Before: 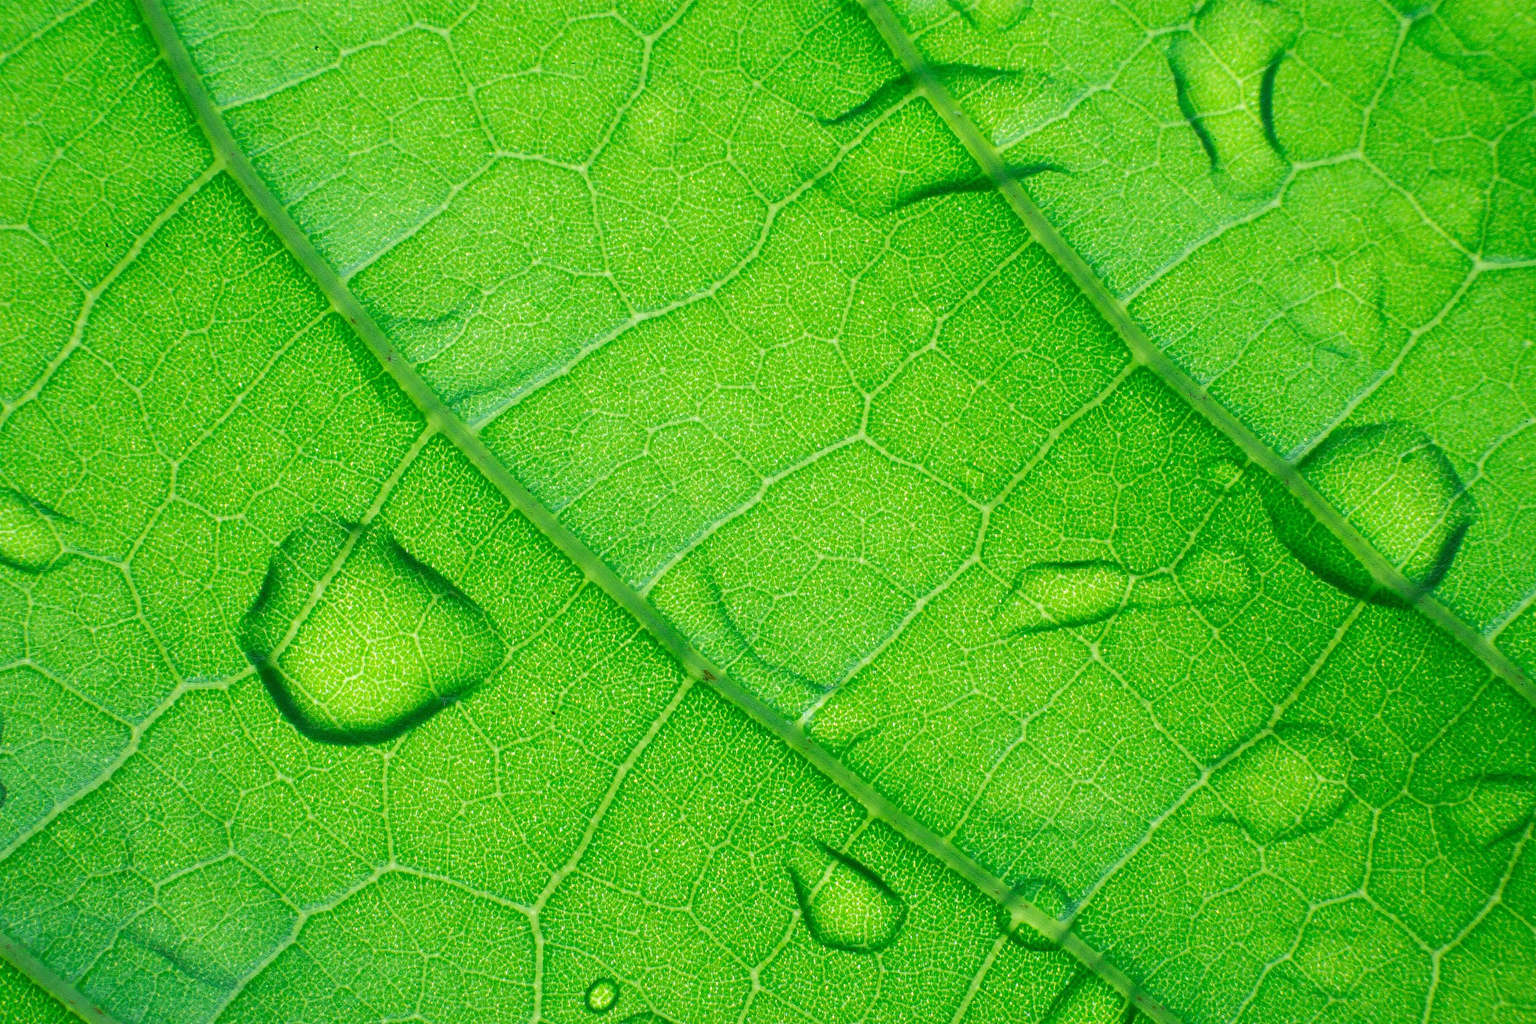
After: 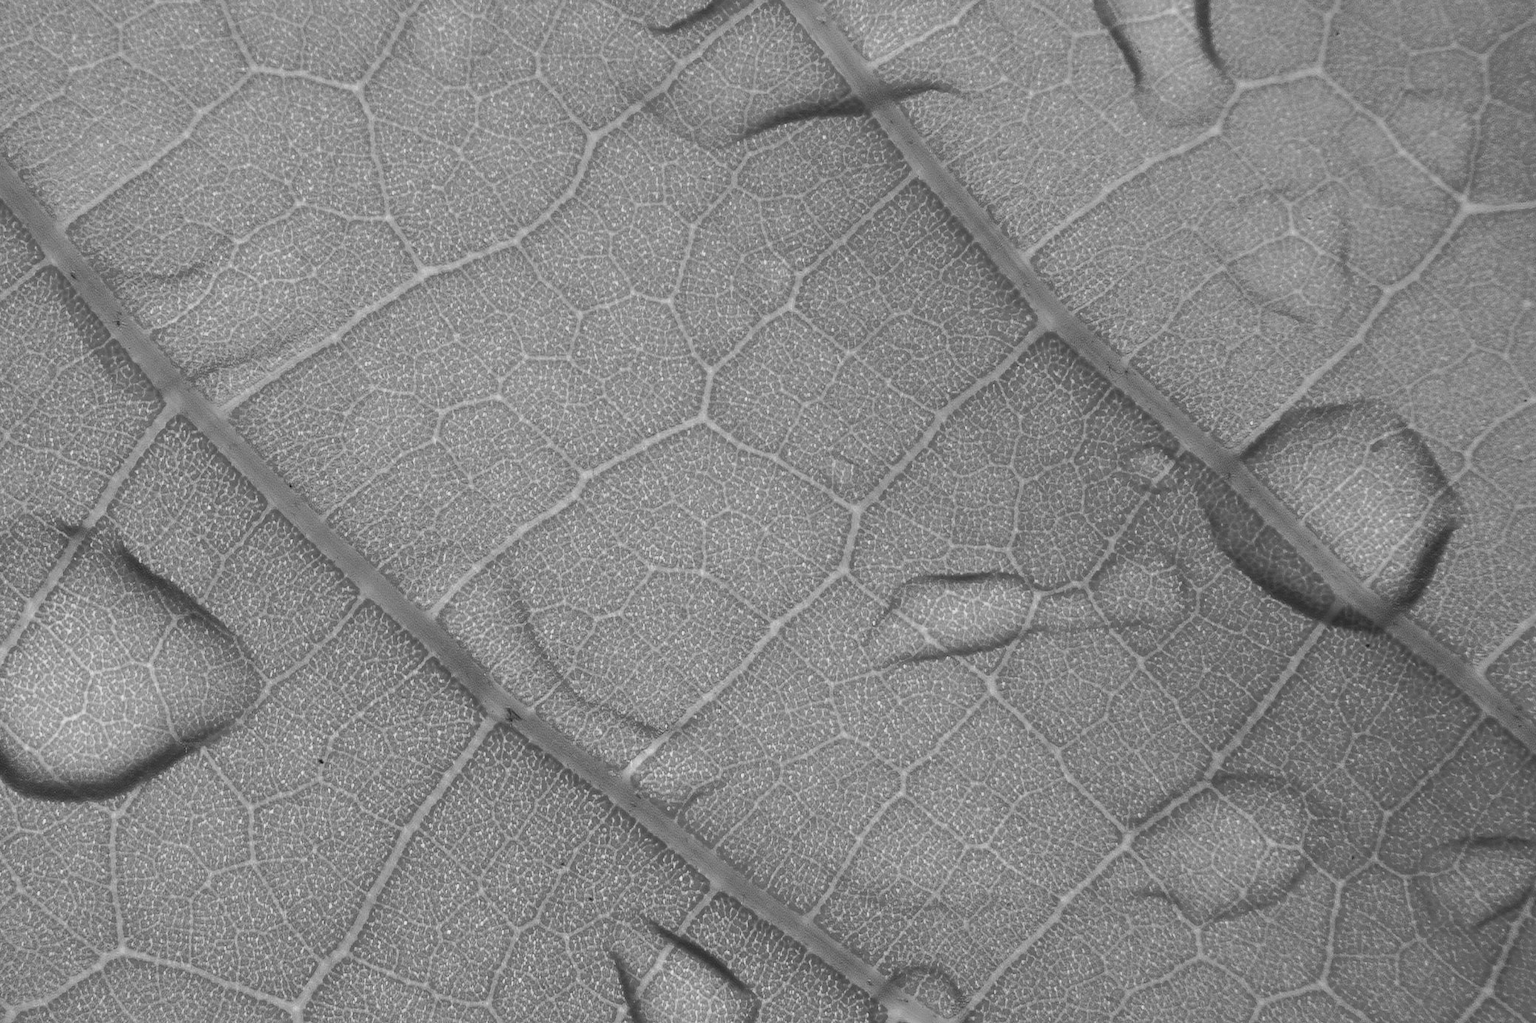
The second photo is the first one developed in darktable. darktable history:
crop: left 19.159%, top 9.58%, bottom 9.58%
color calibration: output gray [0.21, 0.42, 0.37, 0], gray › normalize channels true, illuminant same as pipeline (D50), adaptation XYZ, x 0.346, y 0.359, gamut compression 0
monochrome: on, module defaults
